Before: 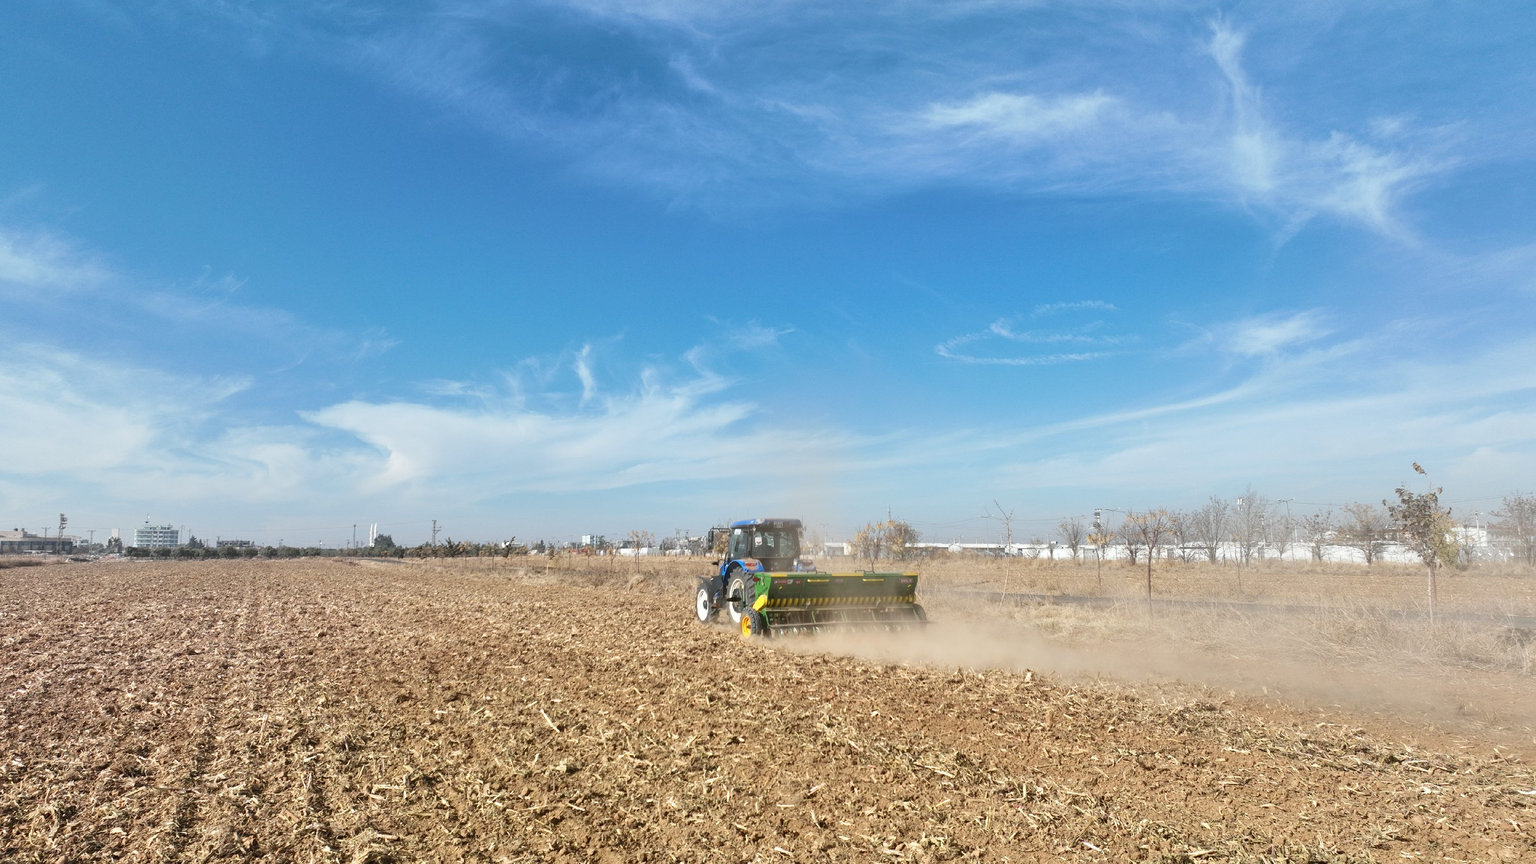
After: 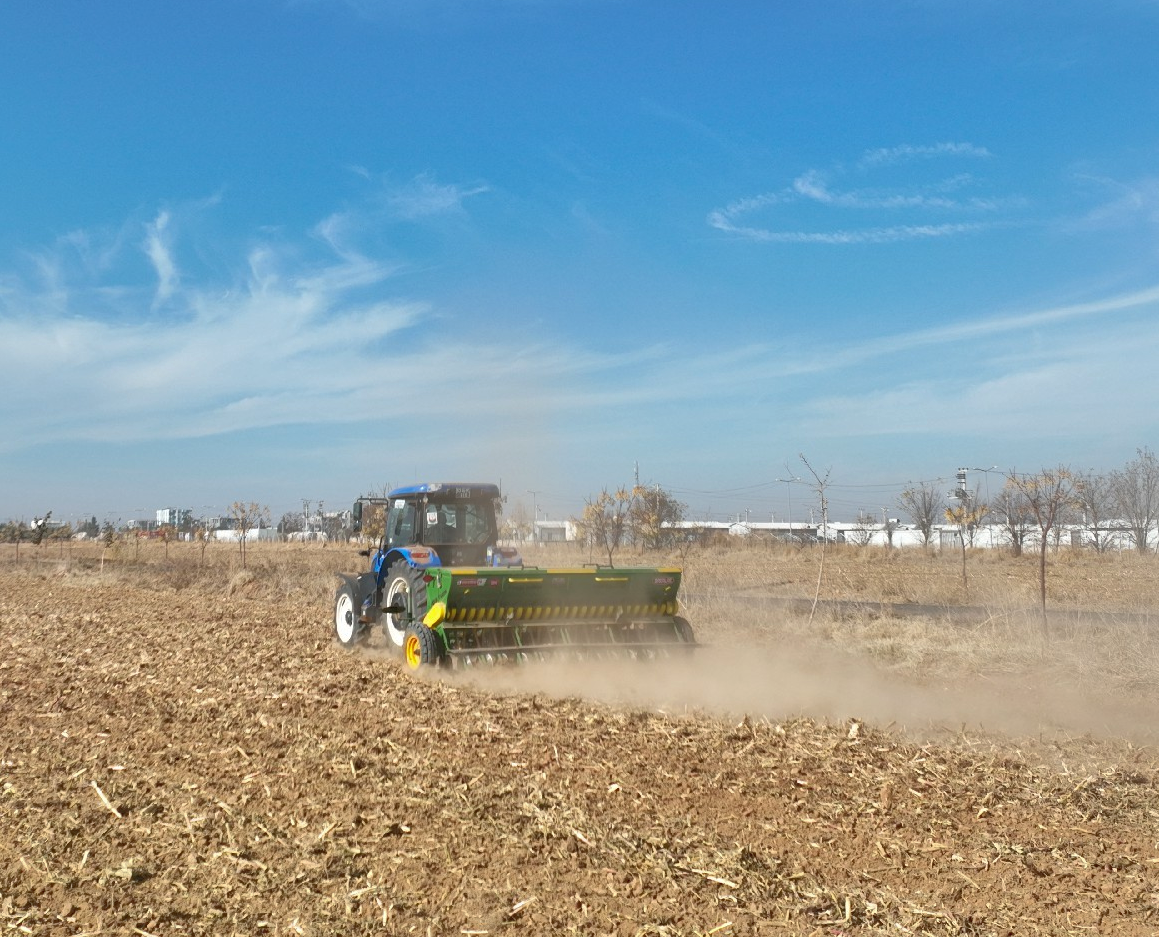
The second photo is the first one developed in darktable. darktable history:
crop: left 31.397%, top 24.271%, right 20.295%, bottom 6.307%
shadows and highlights: highlights color adjustment 56.67%
